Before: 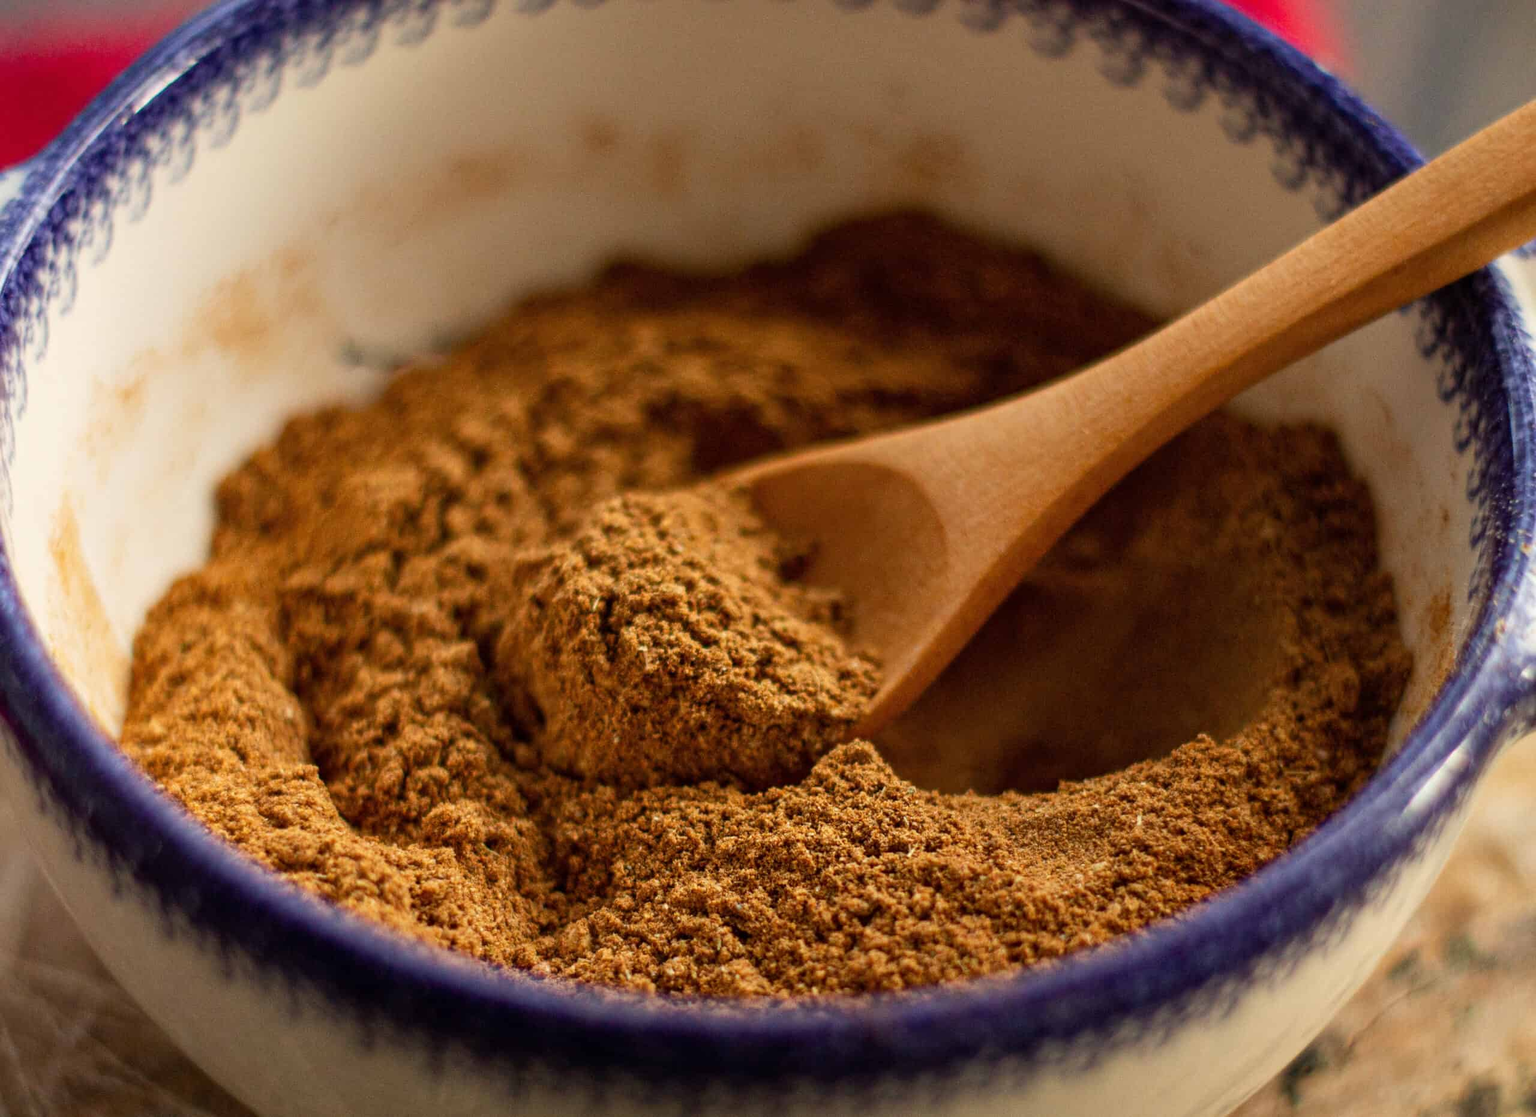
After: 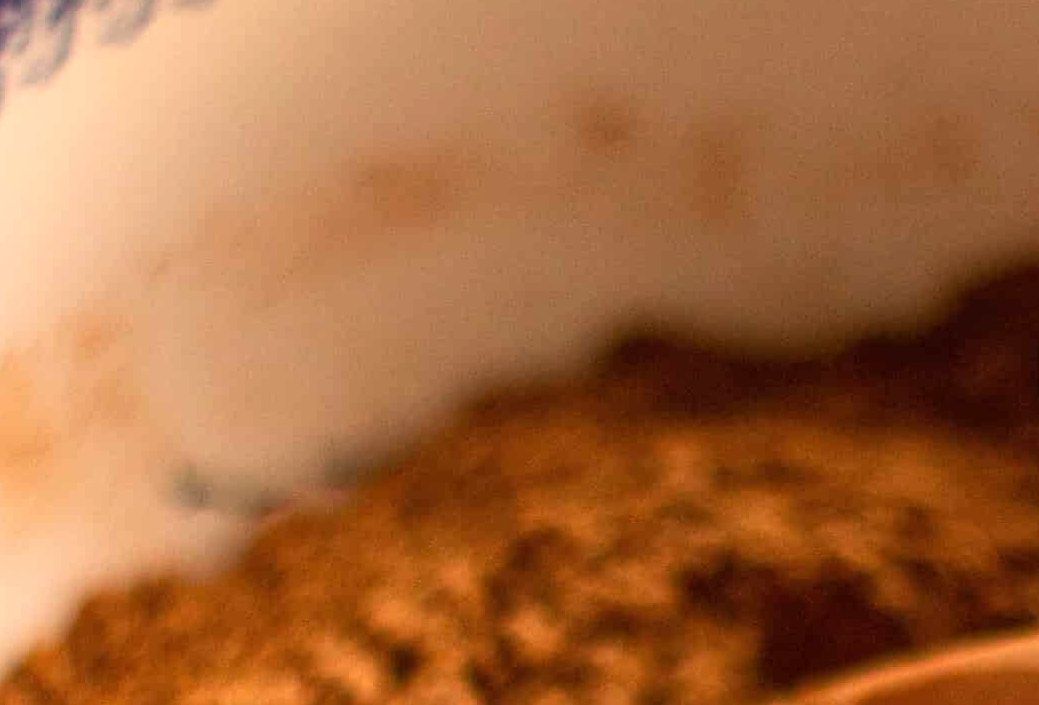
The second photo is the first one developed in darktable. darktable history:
exposure: exposure 0.15 EV, compensate highlight preservation false
crop: left 15.452%, top 5.459%, right 43.956%, bottom 56.62%
white balance: red 1.127, blue 0.943
